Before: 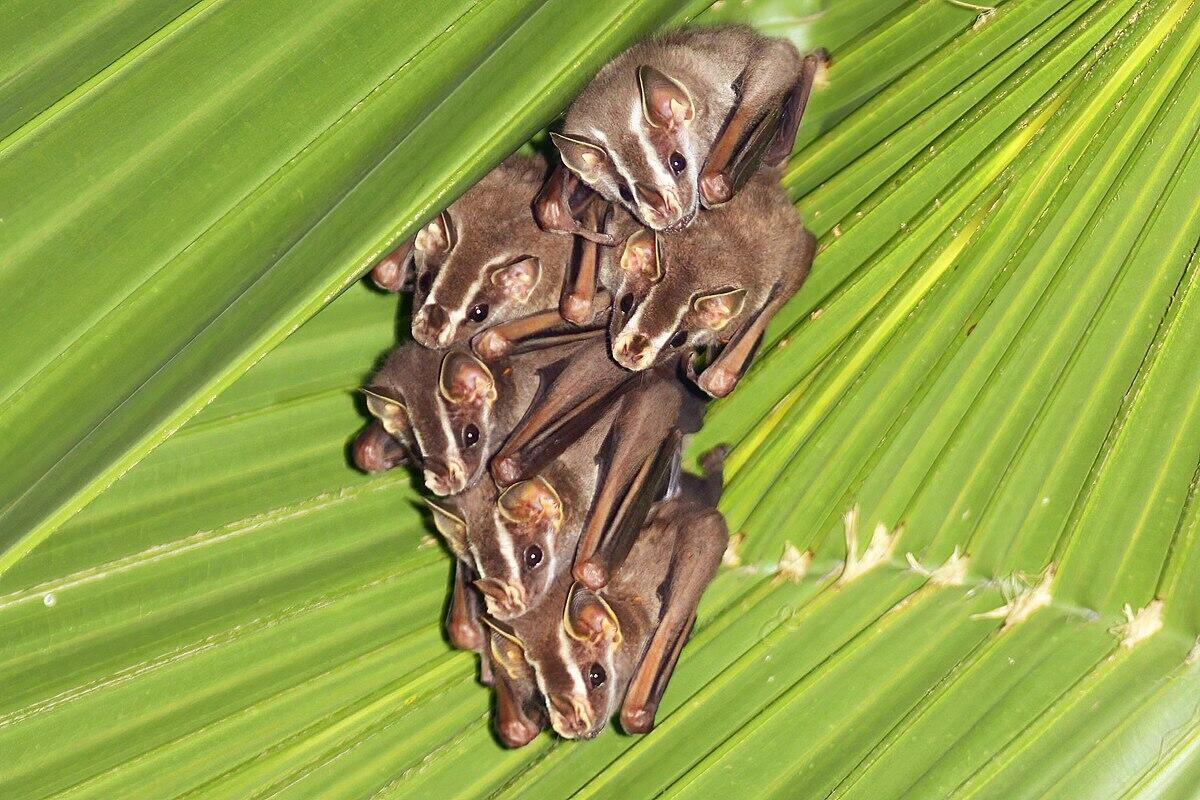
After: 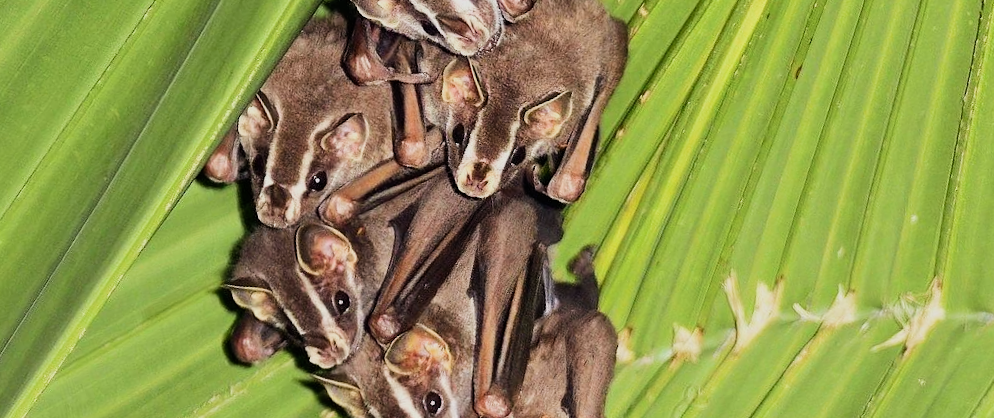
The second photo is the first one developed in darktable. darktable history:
crop: left 8.155%, top 6.611%, bottom 15.385%
filmic rgb: black relative exposure -7.5 EV, white relative exposure 5 EV, hardness 3.31, contrast 1.3, contrast in shadows safe
color calibration: illuminant same as pipeline (D50), adaptation none (bypass), gamut compression 1.72
shadows and highlights: shadows 29.61, highlights -30.47, low approximation 0.01, soften with gaussian
rotate and perspective: rotation -14.8°, crop left 0.1, crop right 0.903, crop top 0.25, crop bottom 0.748
